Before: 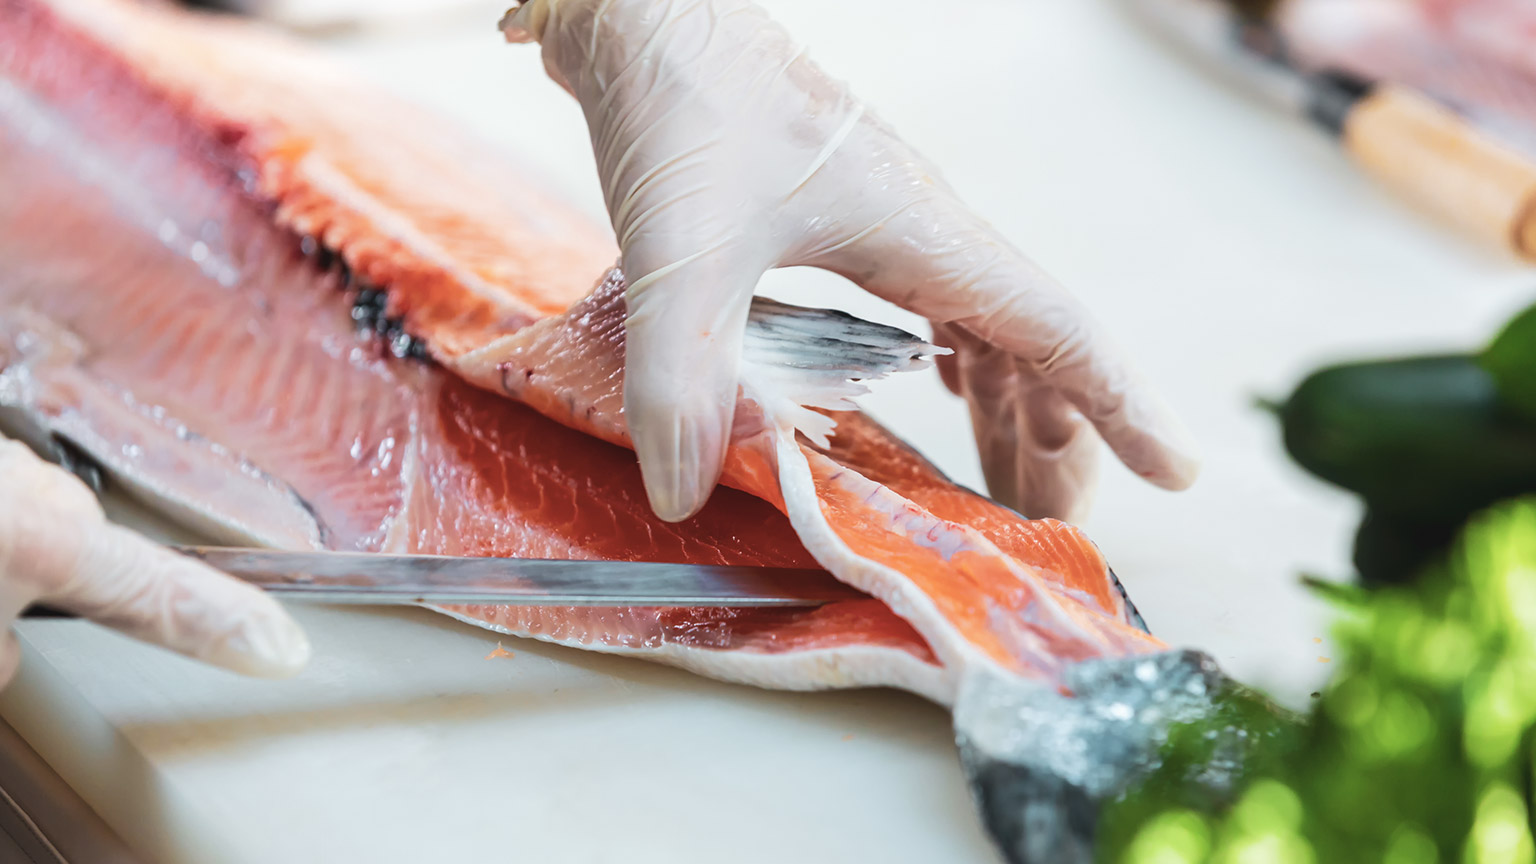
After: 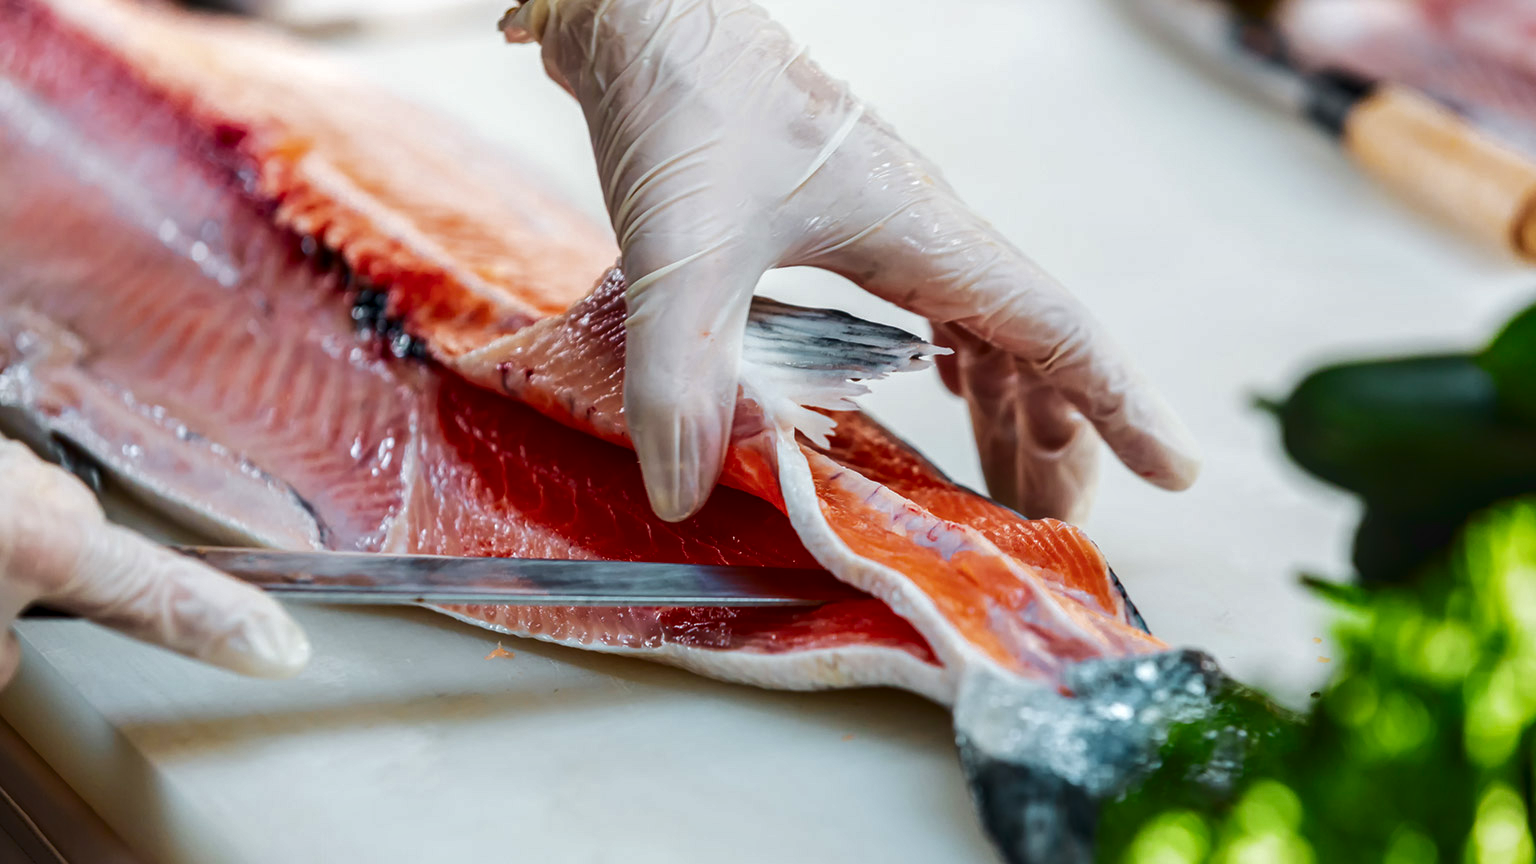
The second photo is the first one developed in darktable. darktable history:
tone equalizer: smoothing diameter 24.79%, edges refinement/feathering 14.61, preserve details guided filter
contrast brightness saturation: brightness -0.254, saturation 0.203
local contrast: on, module defaults
